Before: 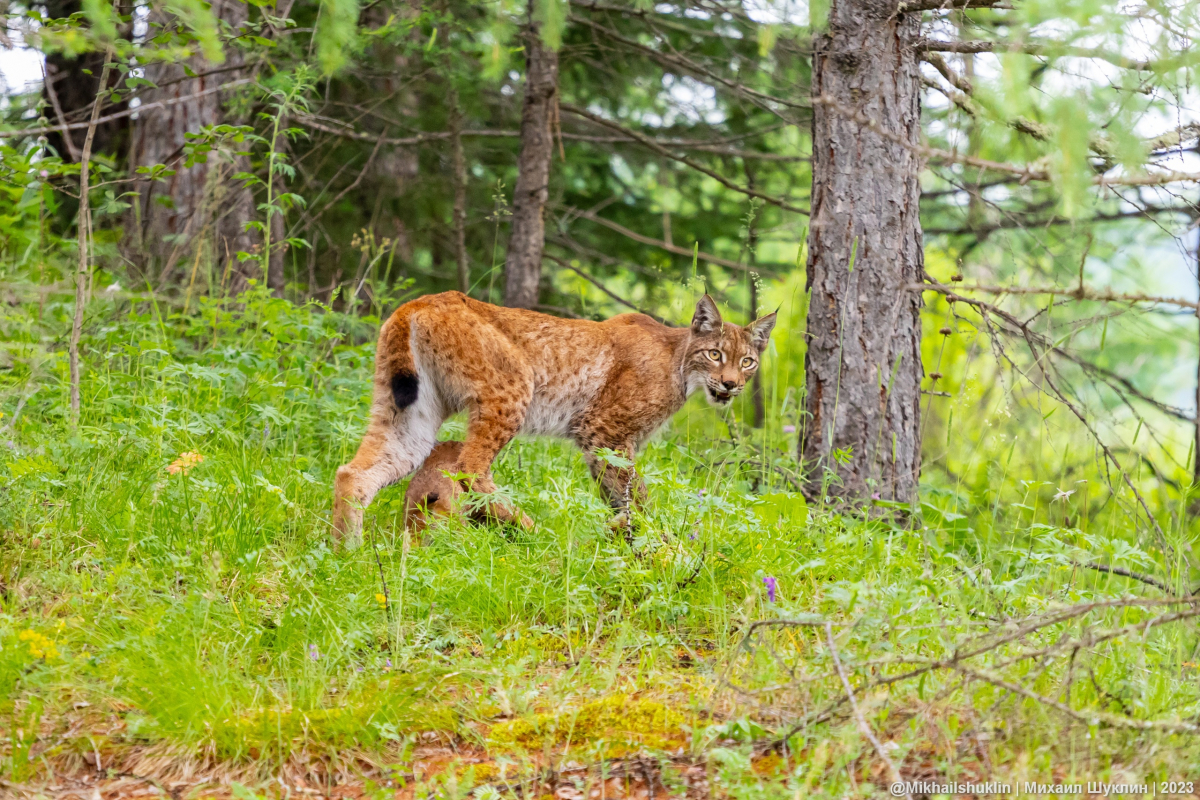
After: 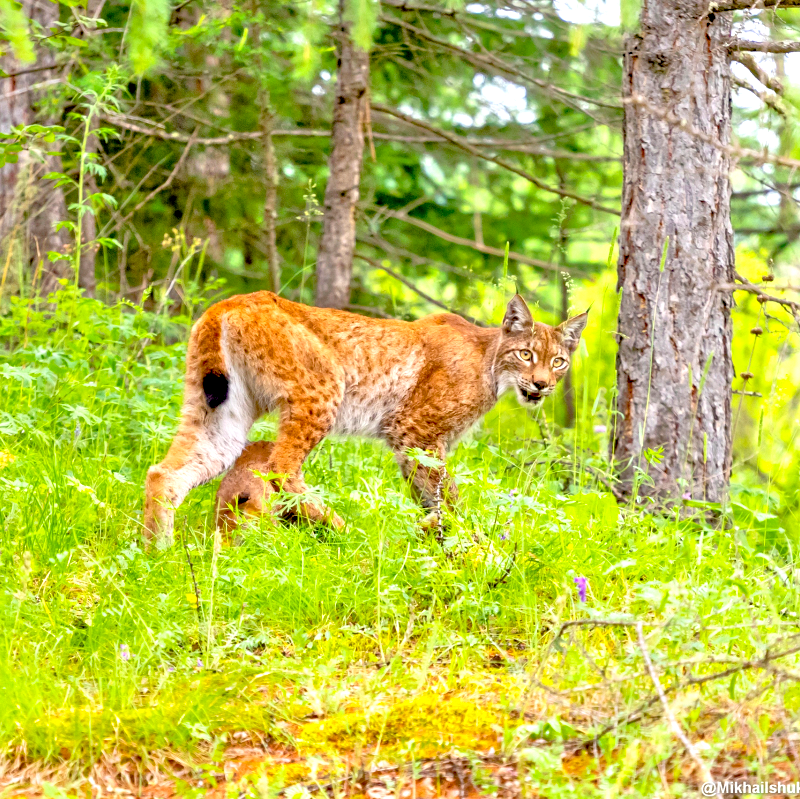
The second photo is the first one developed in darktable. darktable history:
color balance rgb: perceptual saturation grading › global saturation 10%, global vibrance 10%
tone equalizer: -7 EV 0.15 EV, -6 EV 0.6 EV, -5 EV 1.15 EV, -4 EV 1.33 EV, -3 EV 1.15 EV, -2 EV 0.6 EV, -1 EV 0.15 EV, mask exposure compensation -0.5 EV
crop and rotate: left 15.754%, right 17.579%
exposure: black level correction 0.012, exposure 0.7 EV, compensate exposure bias true, compensate highlight preservation false
